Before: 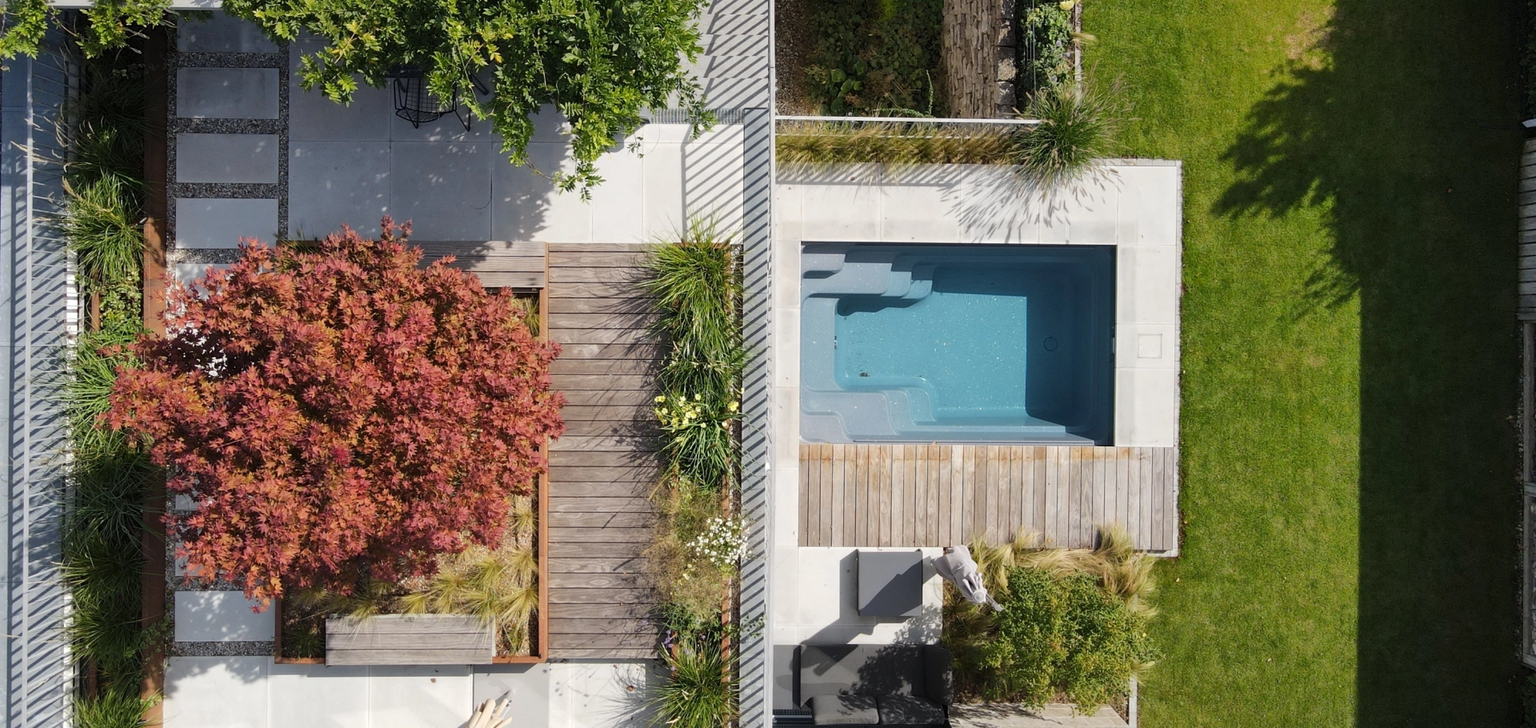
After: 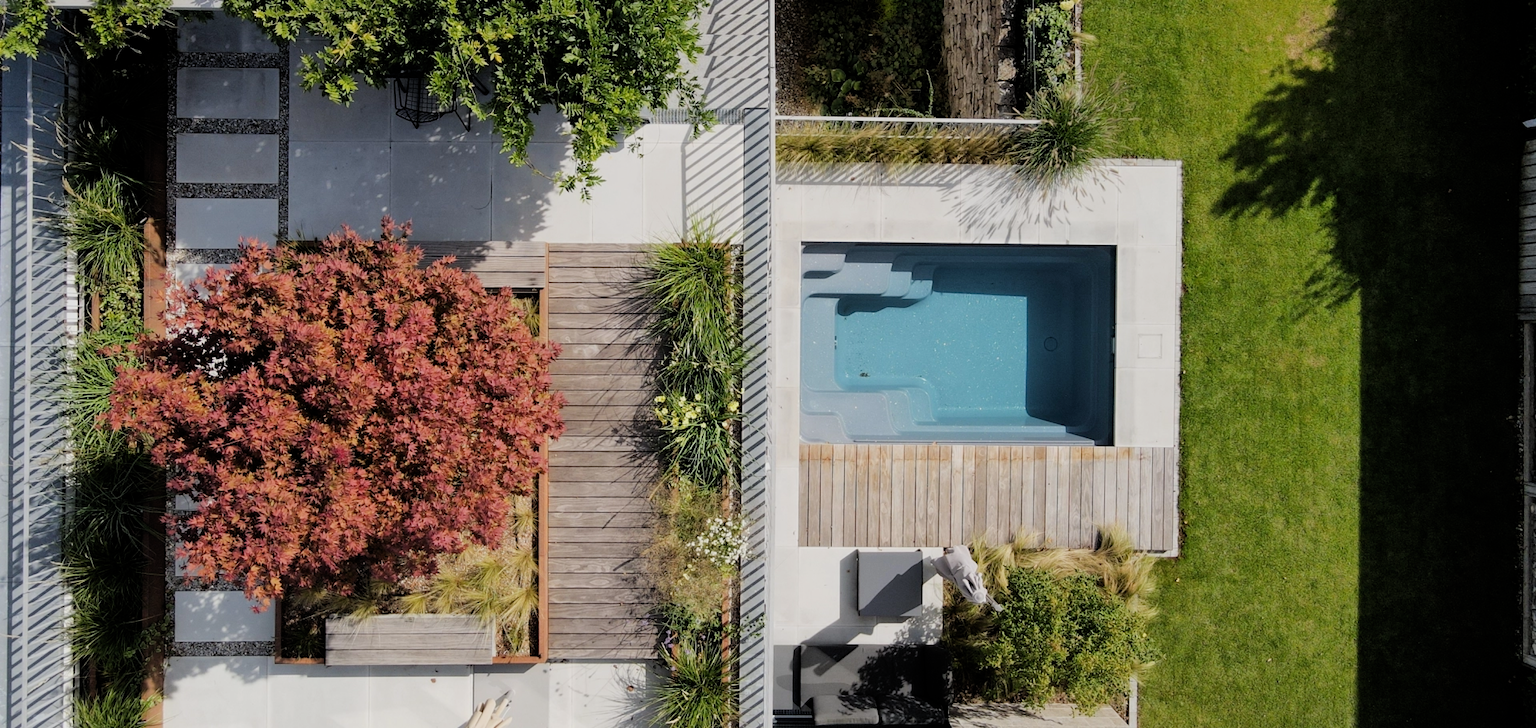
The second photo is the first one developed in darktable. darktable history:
filmic rgb: black relative exposure -7.76 EV, white relative exposure 4.41 EV, target black luminance 0%, hardness 3.76, latitude 50.71%, contrast 1.072, highlights saturation mix 9.82%, shadows ↔ highlights balance -0.274%, contrast in shadows safe
